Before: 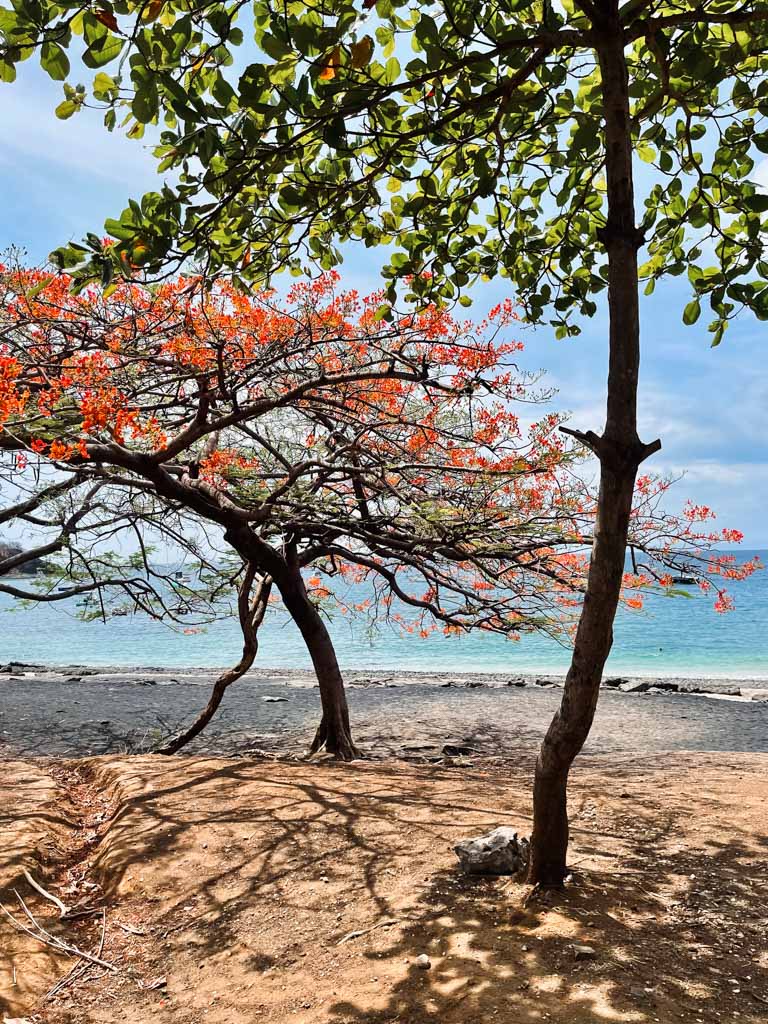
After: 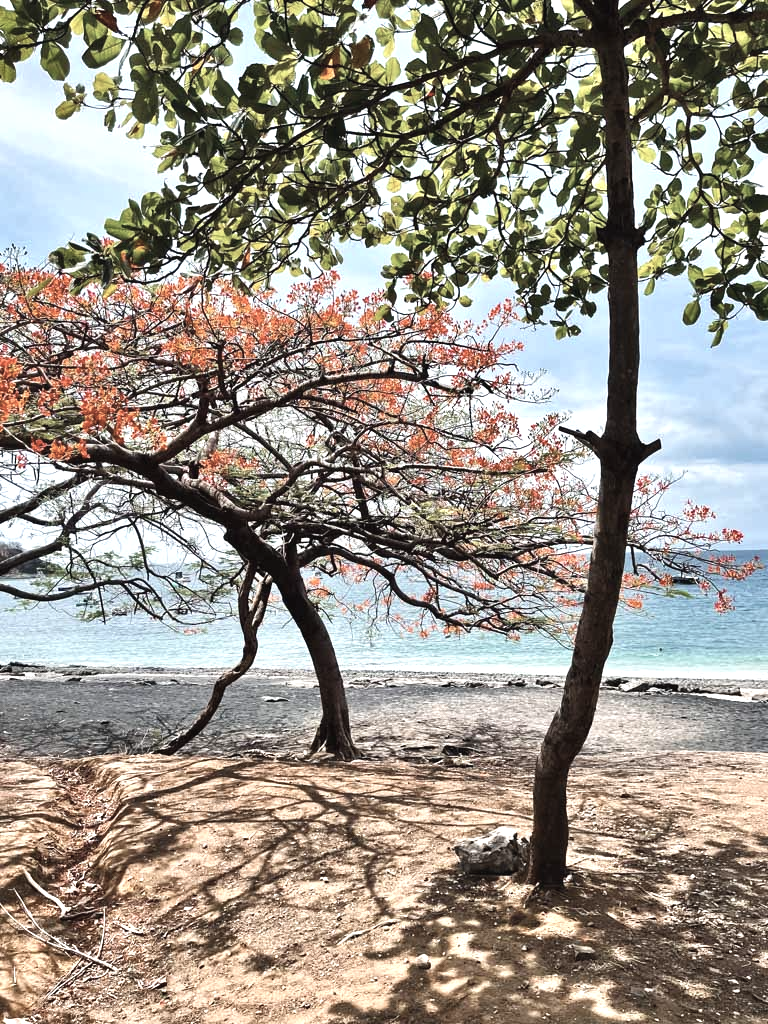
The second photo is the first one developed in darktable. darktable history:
shadows and highlights: soften with gaussian
color balance rgb: global vibrance 10%
color correction: saturation 0.57
exposure: black level correction -0.002, exposure 0.54 EV, compensate highlight preservation false
